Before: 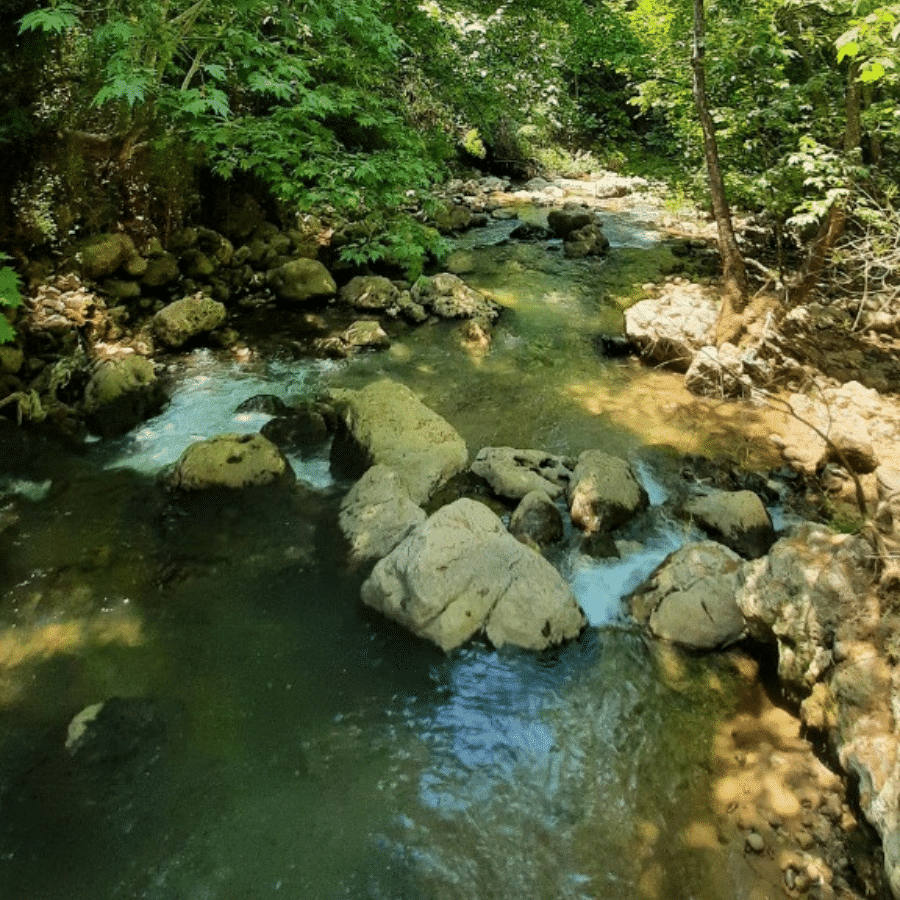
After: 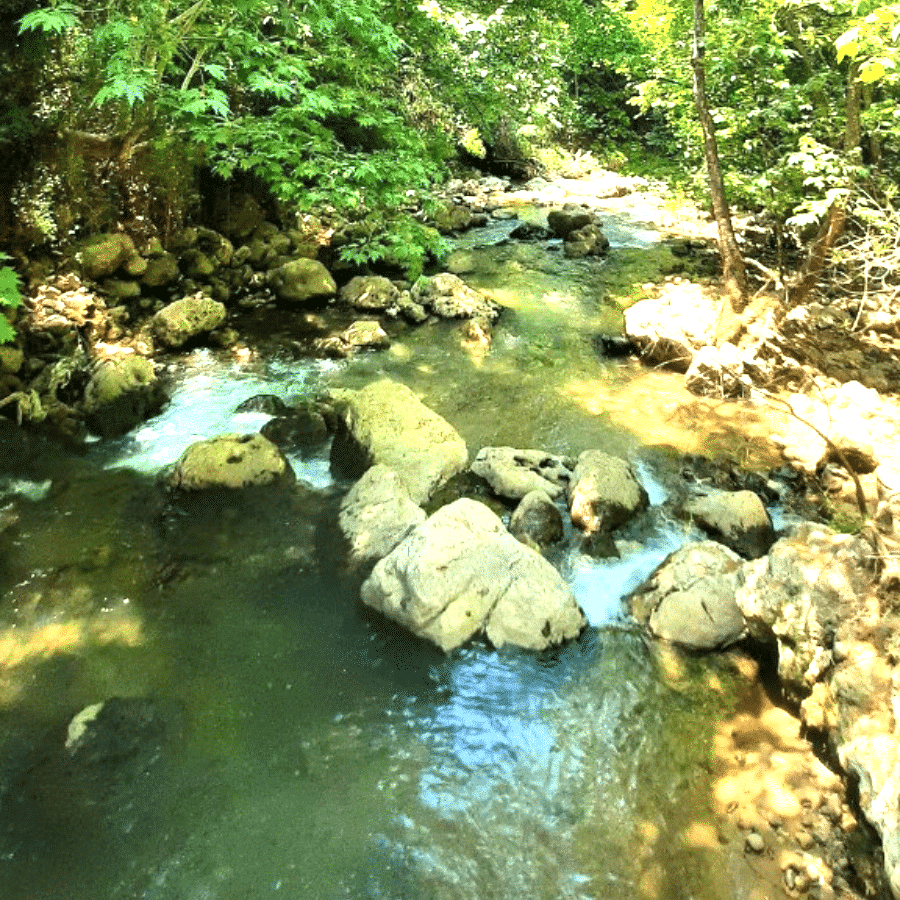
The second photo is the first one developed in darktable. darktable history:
exposure: black level correction 0, exposure 1.516 EV, compensate exposure bias true, compensate highlight preservation false
